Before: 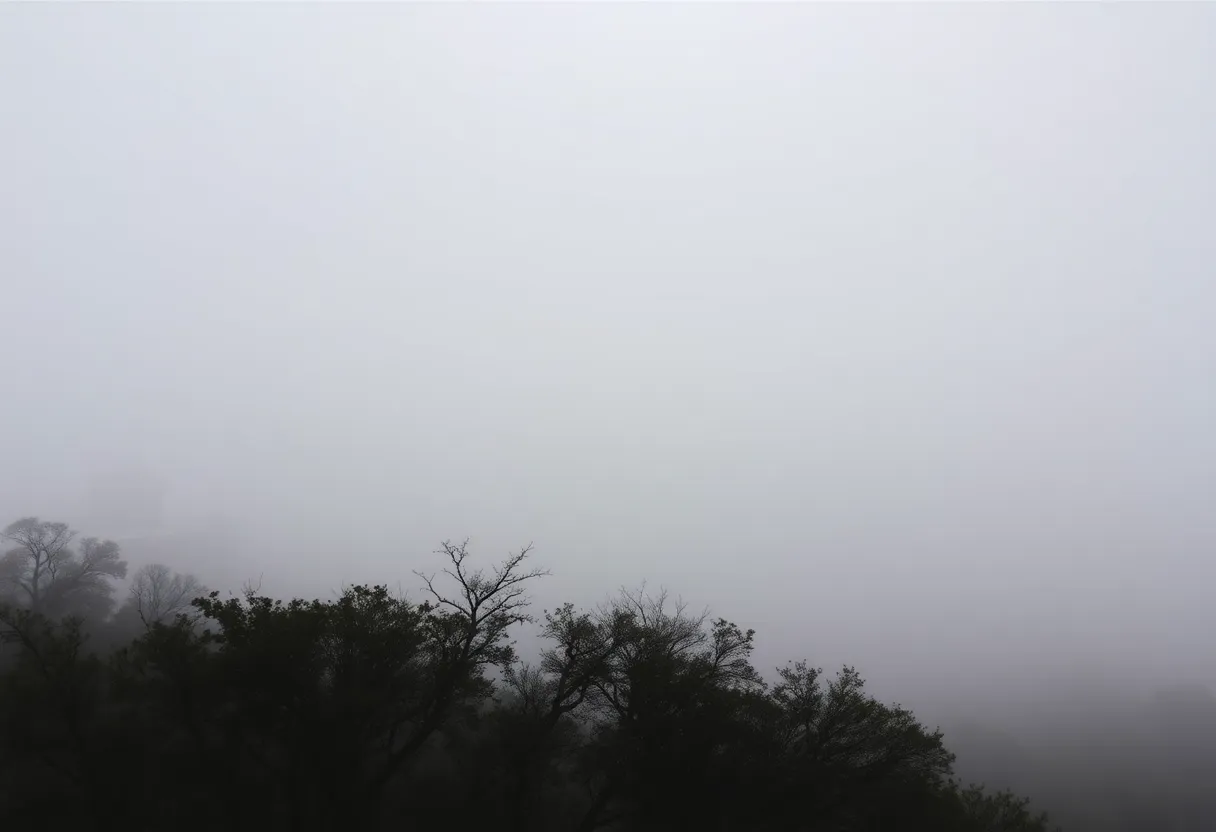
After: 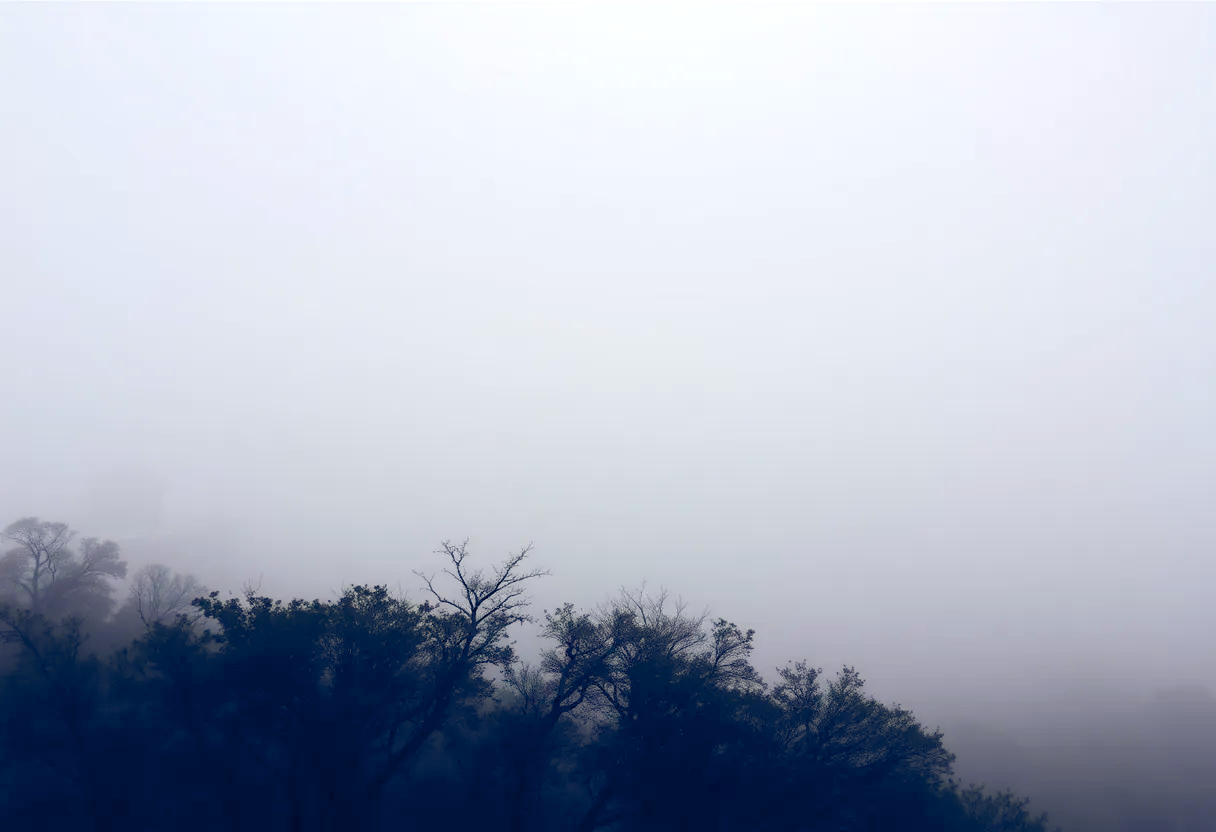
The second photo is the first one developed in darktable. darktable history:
color balance rgb: global offset › luminance -0.302%, global offset › chroma 0.313%, global offset › hue 259.17°, perceptual saturation grading › global saturation 20%, perceptual saturation grading › highlights -25.759%, perceptual saturation grading › shadows 49.786%, contrast -9.706%
exposure: black level correction -0.002, exposure 0.544 EV, compensate highlight preservation false
